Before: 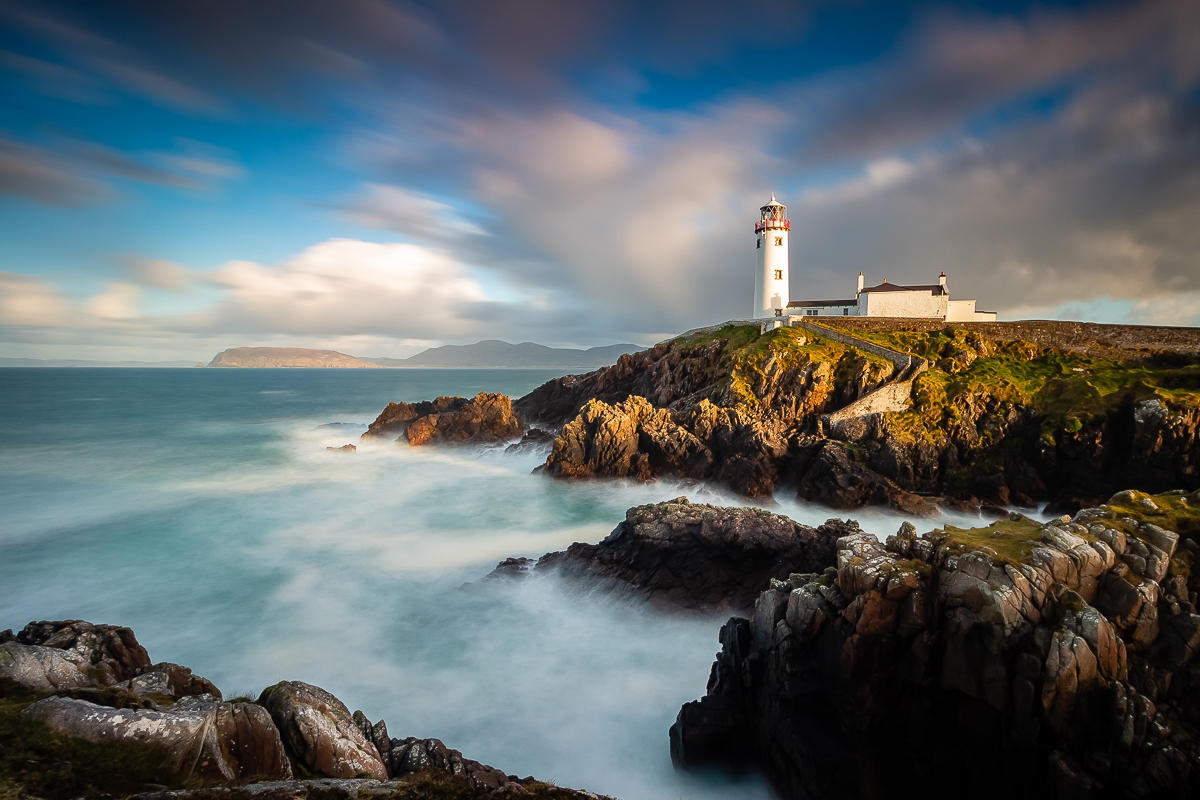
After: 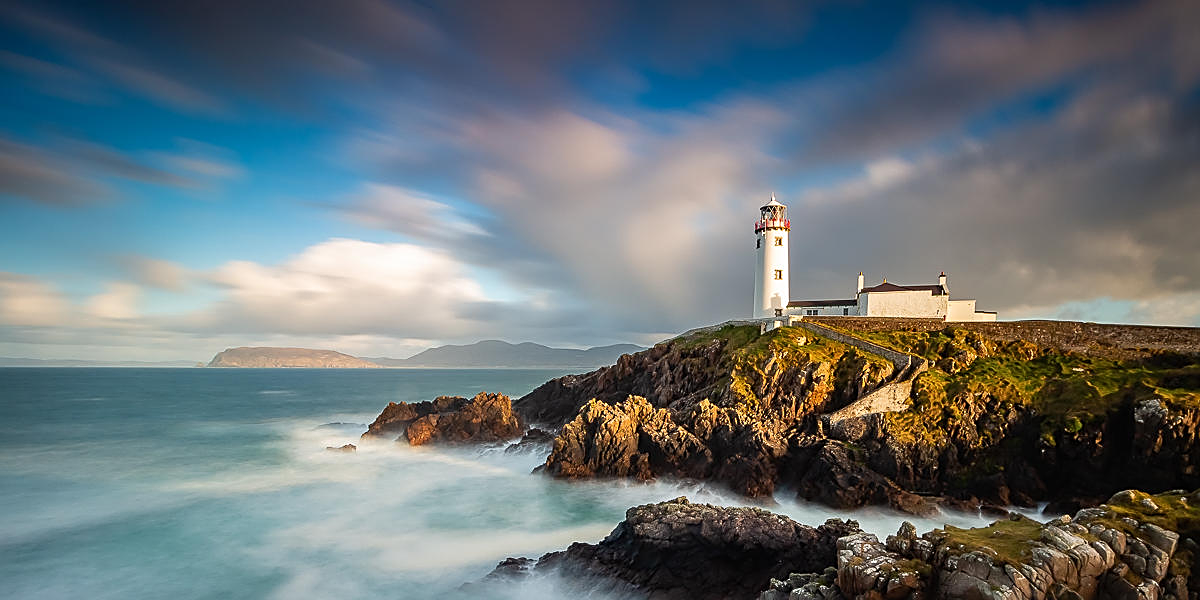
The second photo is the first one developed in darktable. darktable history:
crop: bottom 24.988%
sharpen: on, module defaults
